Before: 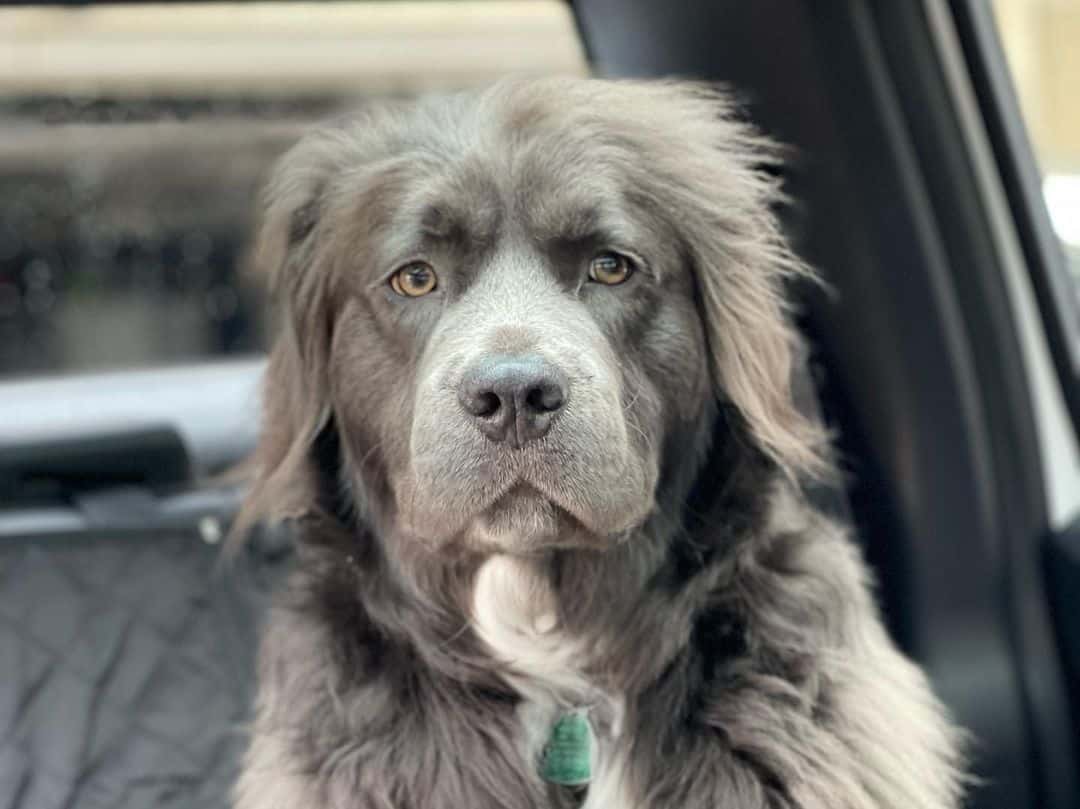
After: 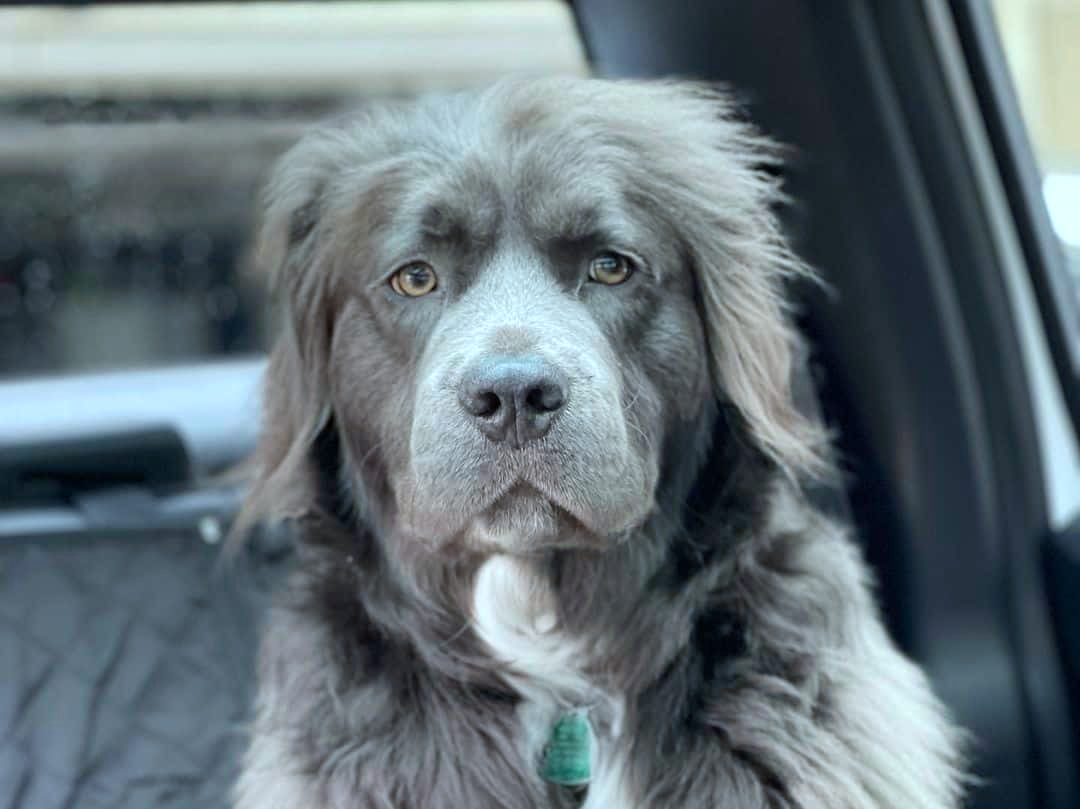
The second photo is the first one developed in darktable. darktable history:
tone equalizer: on, module defaults
color calibration: illuminant Planckian (black body), x 0.375, y 0.374, temperature 4107.66 K
